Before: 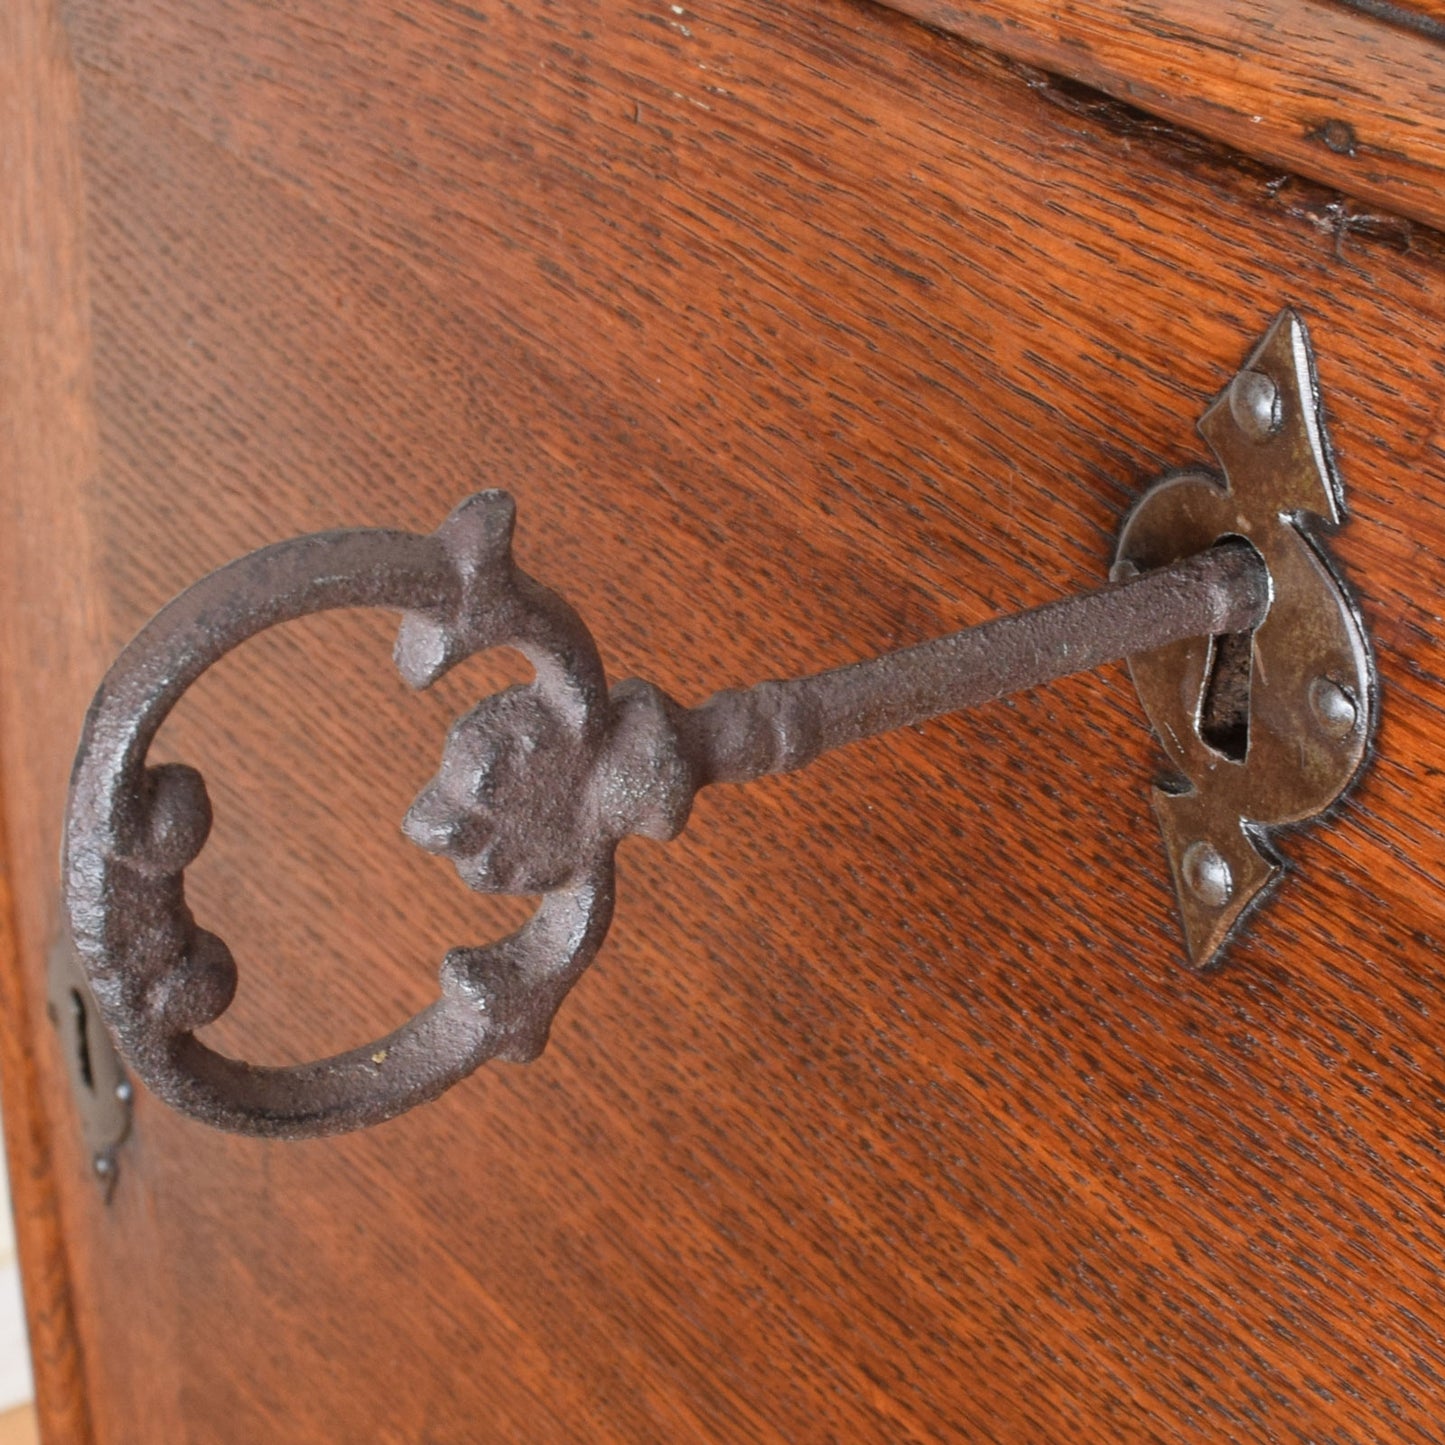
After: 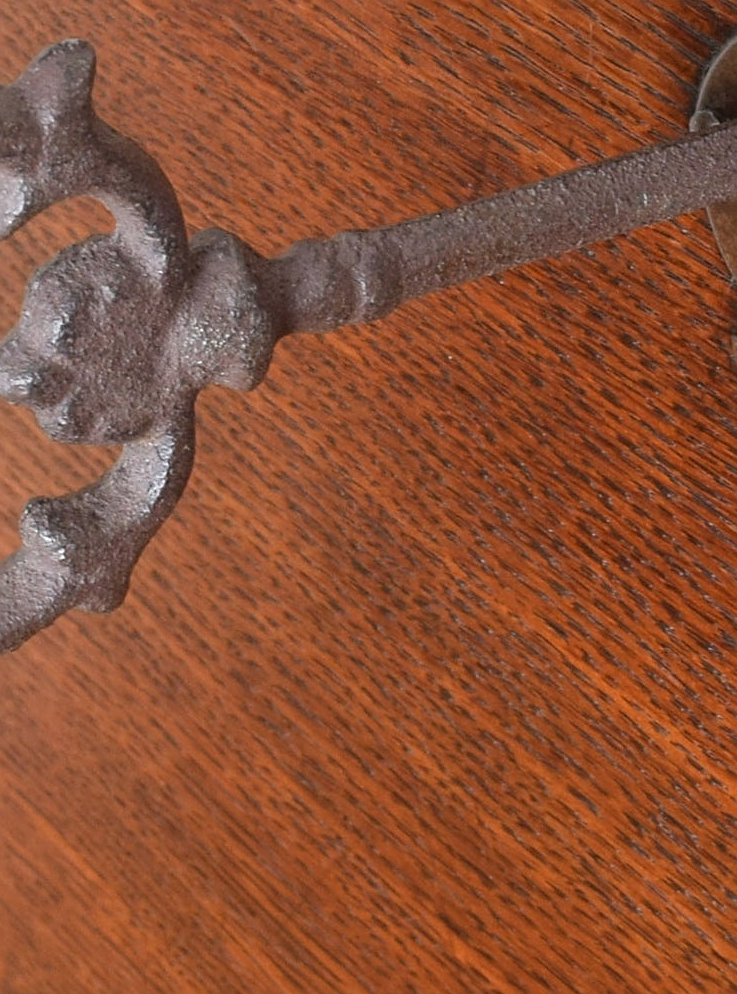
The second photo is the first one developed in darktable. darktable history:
sharpen: amount 0.464
crop and rotate: left 29.117%, top 31.178%, right 19.86%
